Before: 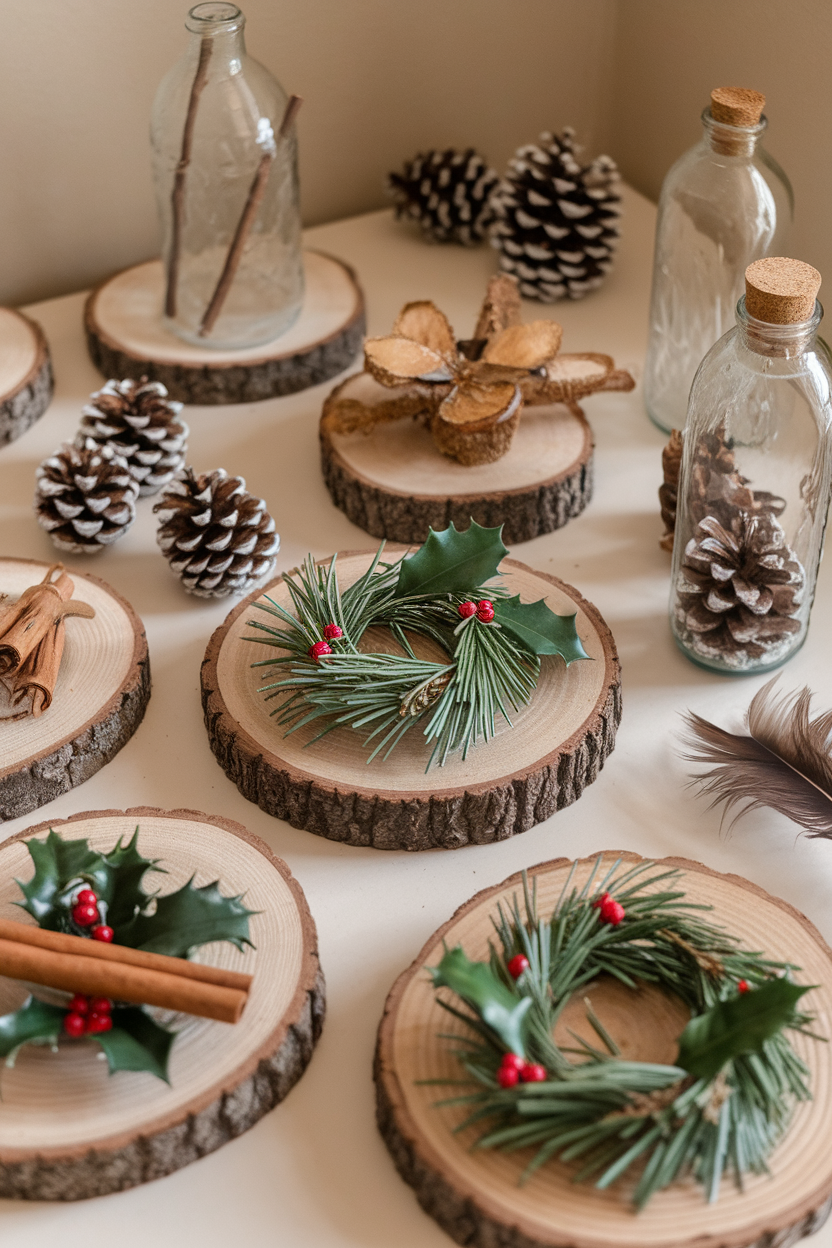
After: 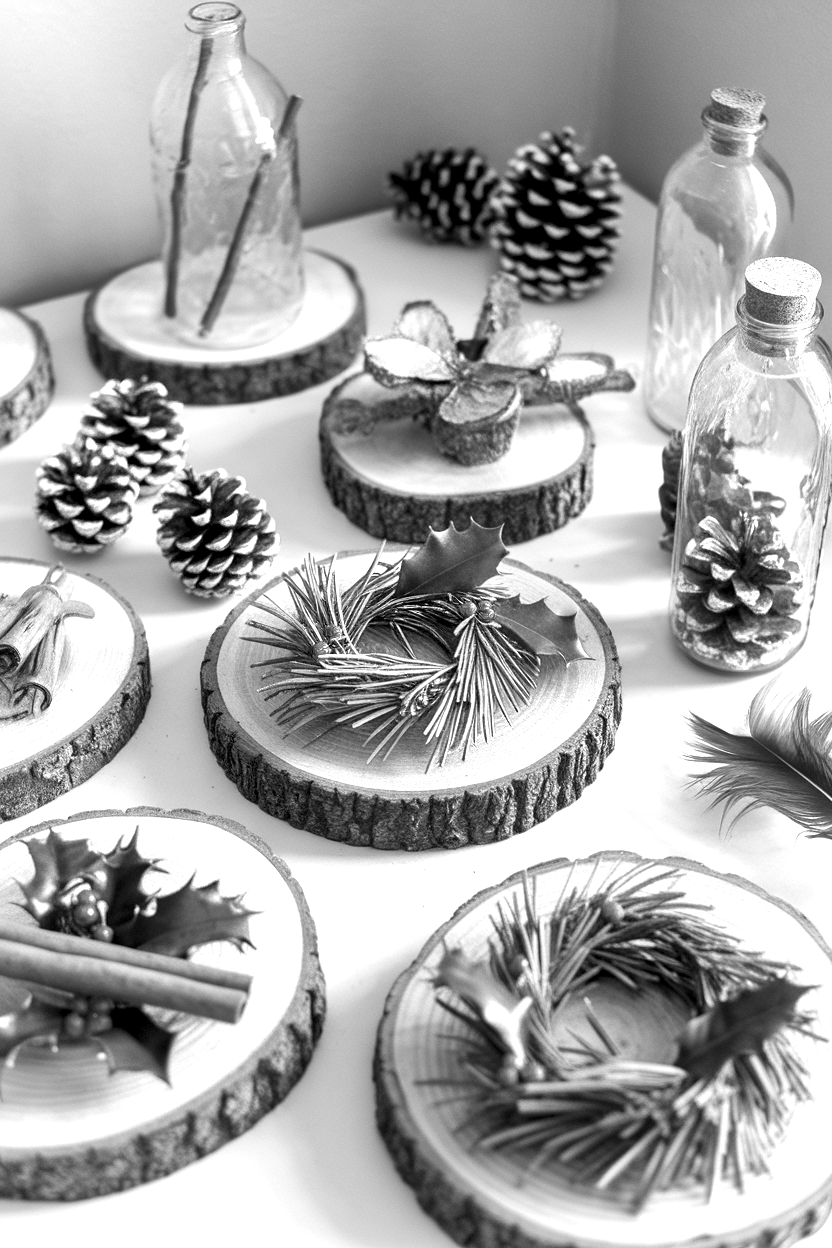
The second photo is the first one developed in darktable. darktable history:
exposure: black level correction 0.001, exposure 1 EV, compensate highlight preservation false
local contrast: mode bilateral grid, contrast 100, coarseness 100, detail 165%, midtone range 0.2
contrast brightness saturation: saturation -1
